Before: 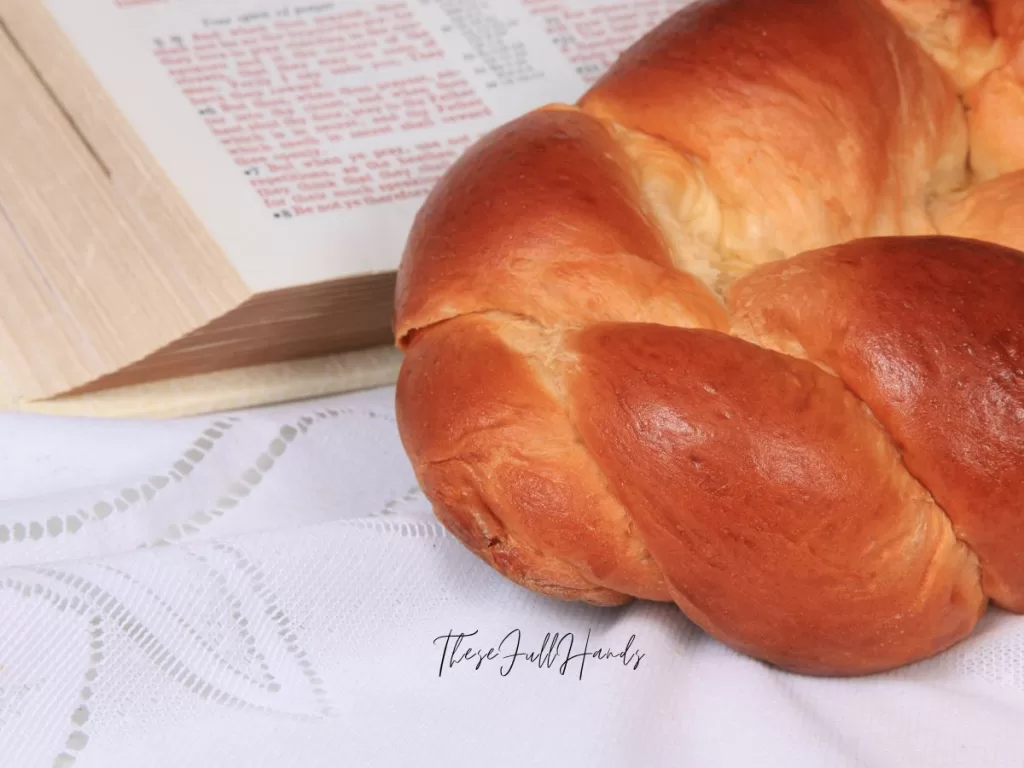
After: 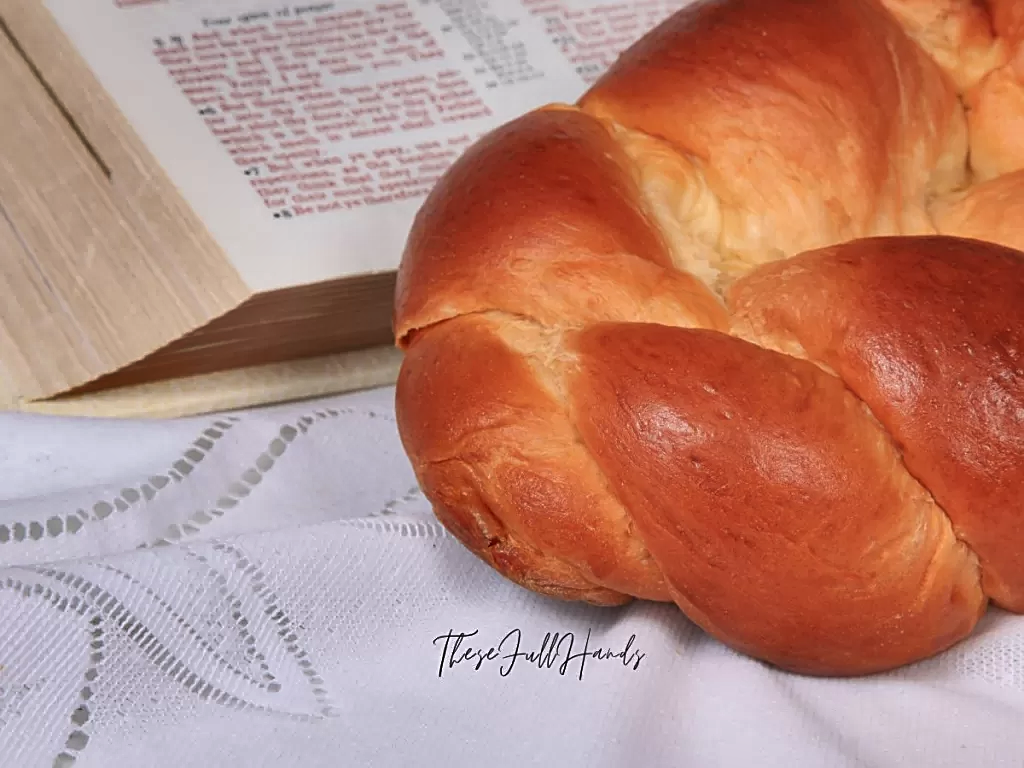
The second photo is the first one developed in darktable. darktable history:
shadows and highlights: radius 100.6, shadows 50.69, highlights -65.23, soften with gaussian
sharpen: on, module defaults
